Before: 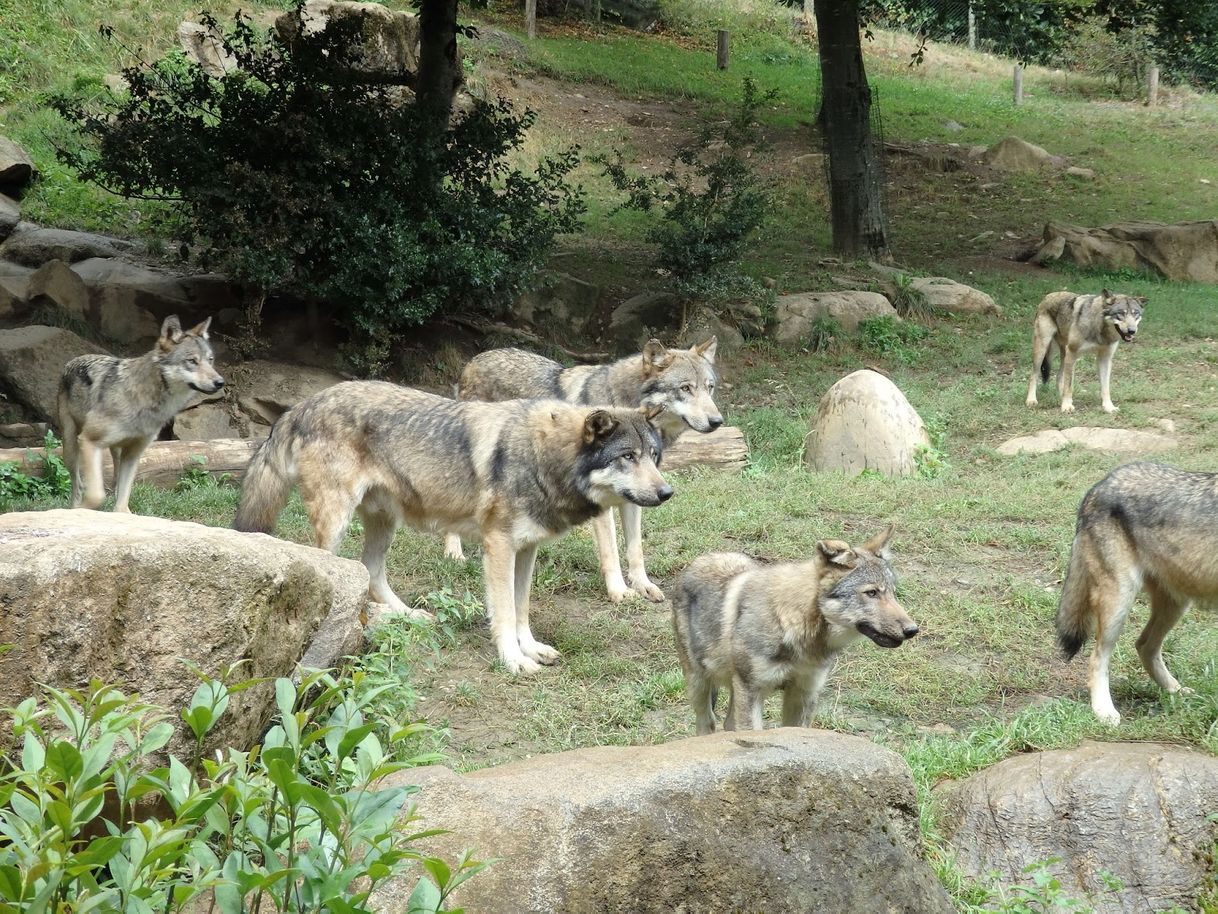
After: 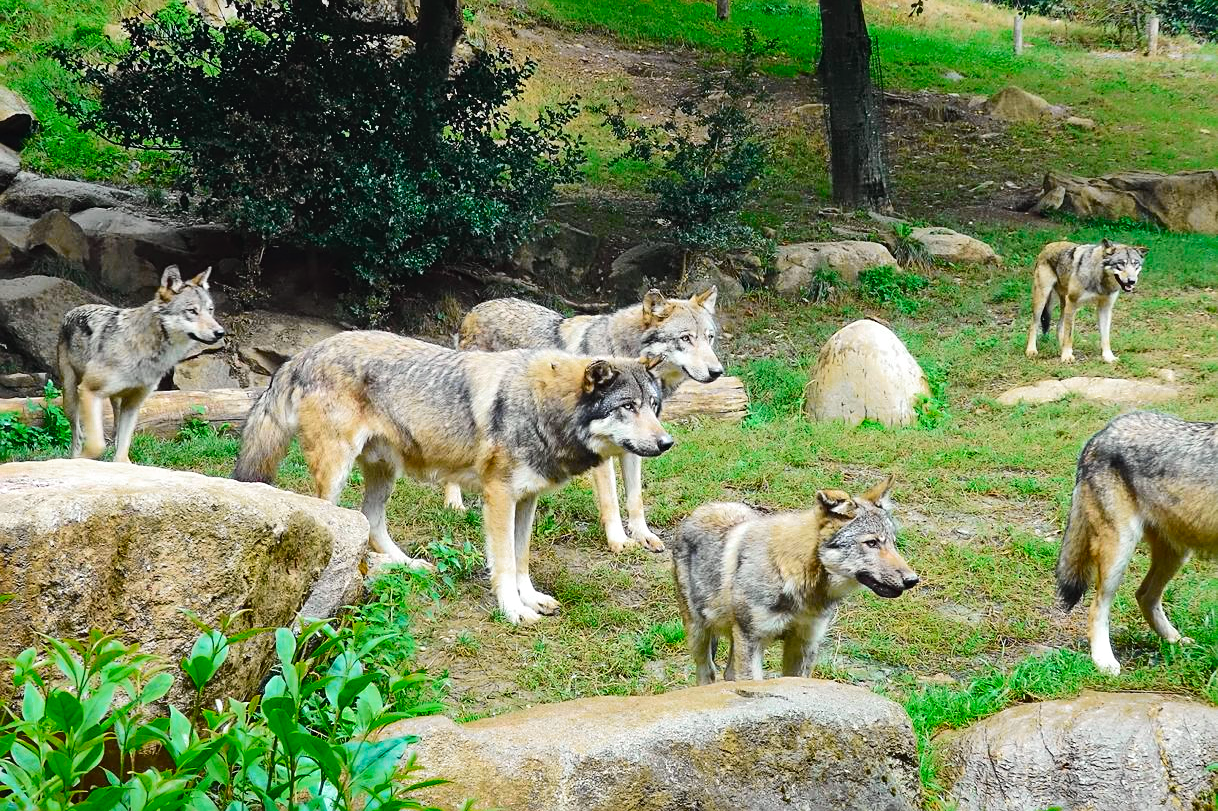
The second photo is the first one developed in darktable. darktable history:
shadows and highlights: highlights color adjustment 89.05%, low approximation 0.01, soften with gaussian
tone equalizer: edges refinement/feathering 500, mask exposure compensation -1.57 EV, preserve details no
sharpen: on, module defaults
color zones: curves: ch0 [(0.203, 0.433) (0.607, 0.517) (0.697, 0.696) (0.705, 0.897)]
color correction: highlights b* -0.041, saturation 1.13
crop and rotate: top 5.545%, bottom 5.629%
tone curve: curves: ch0 [(0, 0.023) (0.103, 0.087) (0.295, 0.297) (0.445, 0.531) (0.553, 0.665) (0.735, 0.843) (0.994, 1)]; ch1 [(0, 0) (0.427, 0.346) (0.456, 0.426) (0.484, 0.483) (0.509, 0.514) (0.535, 0.56) (0.581, 0.632) (0.646, 0.715) (1, 1)]; ch2 [(0, 0) (0.369, 0.388) (0.449, 0.431) (0.501, 0.495) (0.533, 0.518) (0.572, 0.612) (0.677, 0.752) (1, 1)], color space Lab, independent channels, preserve colors none
